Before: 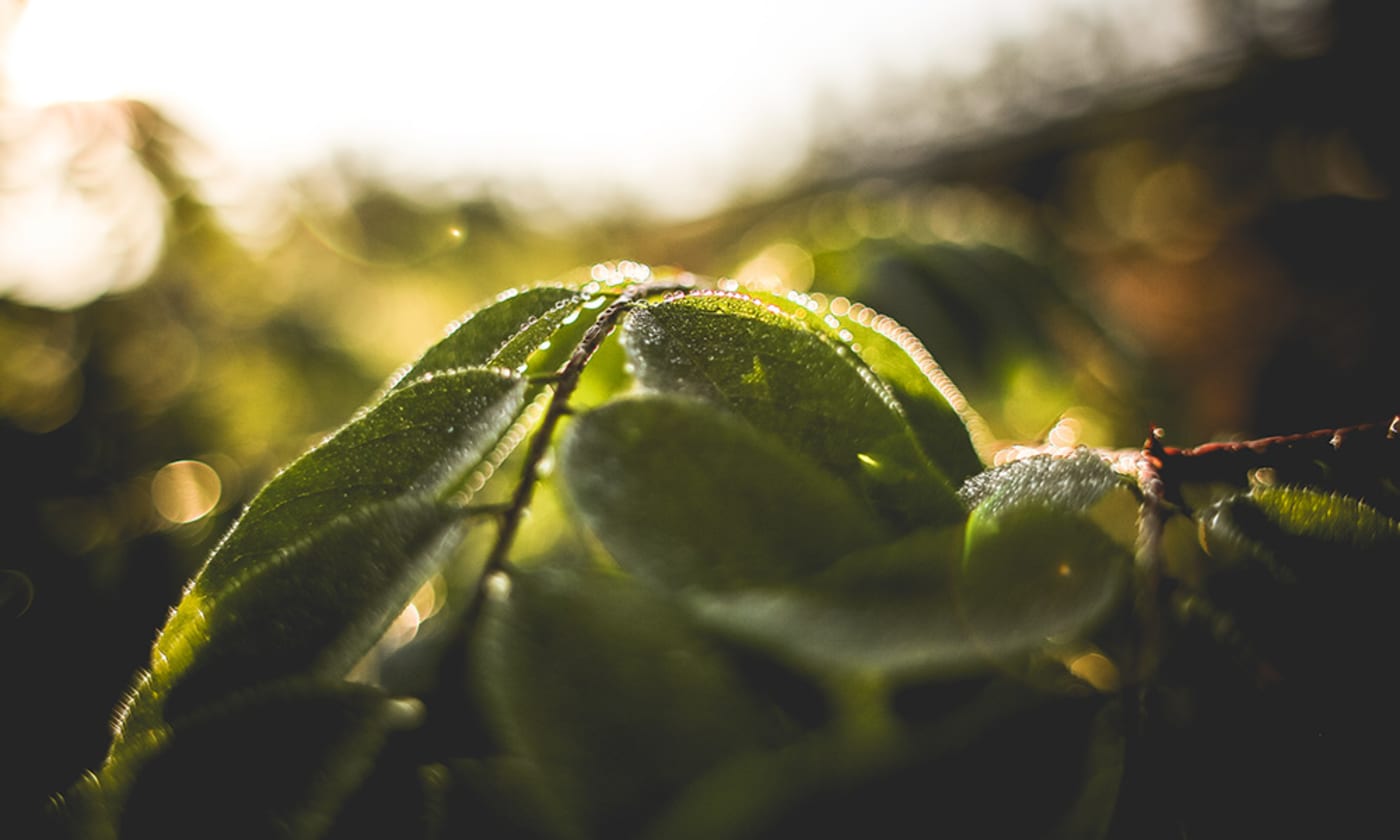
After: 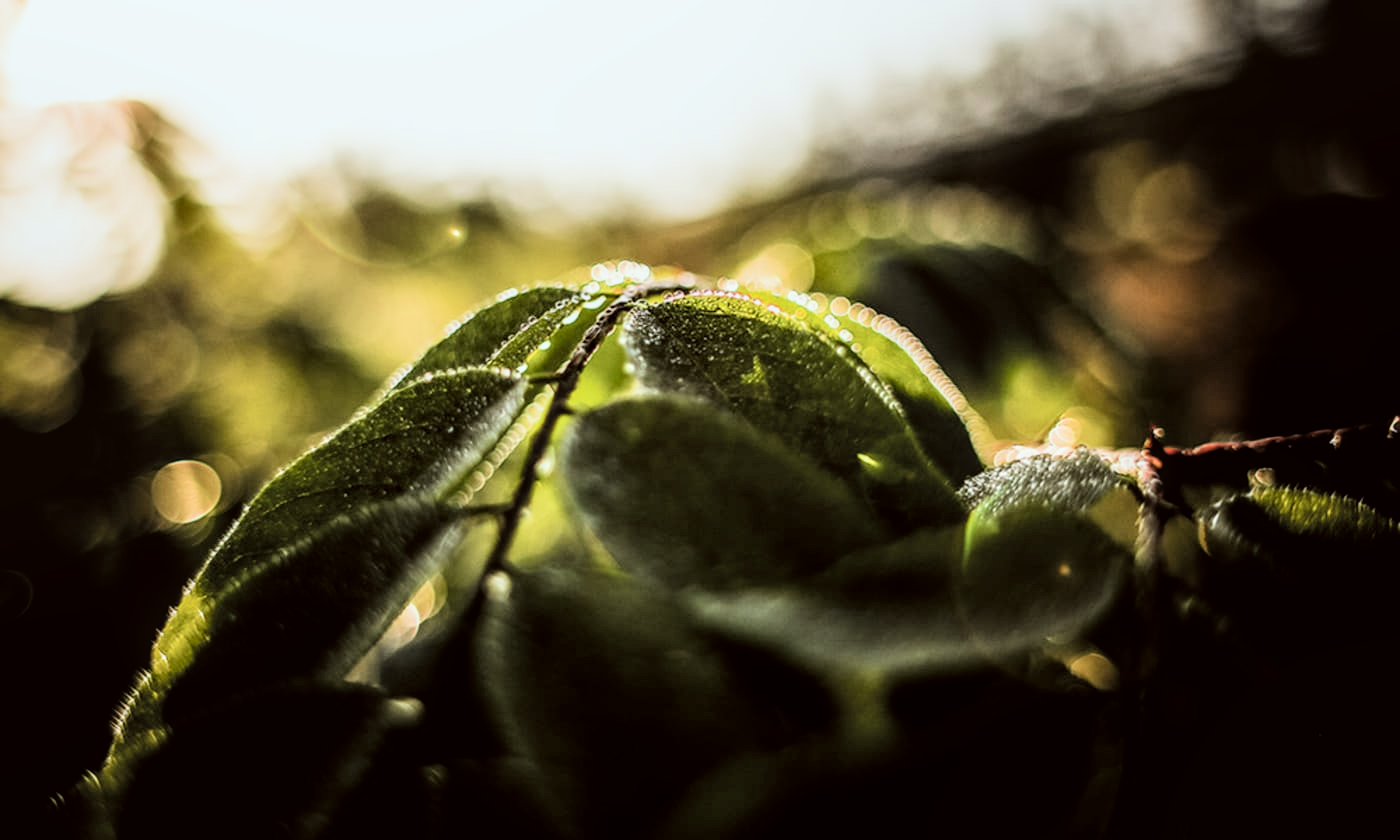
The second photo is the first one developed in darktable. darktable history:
local contrast: on, module defaults
filmic rgb: black relative exposure -4 EV, white relative exposure 3 EV, hardness 3.02, contrast 1.5
color correction: highlights a* -2.73, highlights b* -2.09, shadows a* 2.41, shadows b* 2.73
